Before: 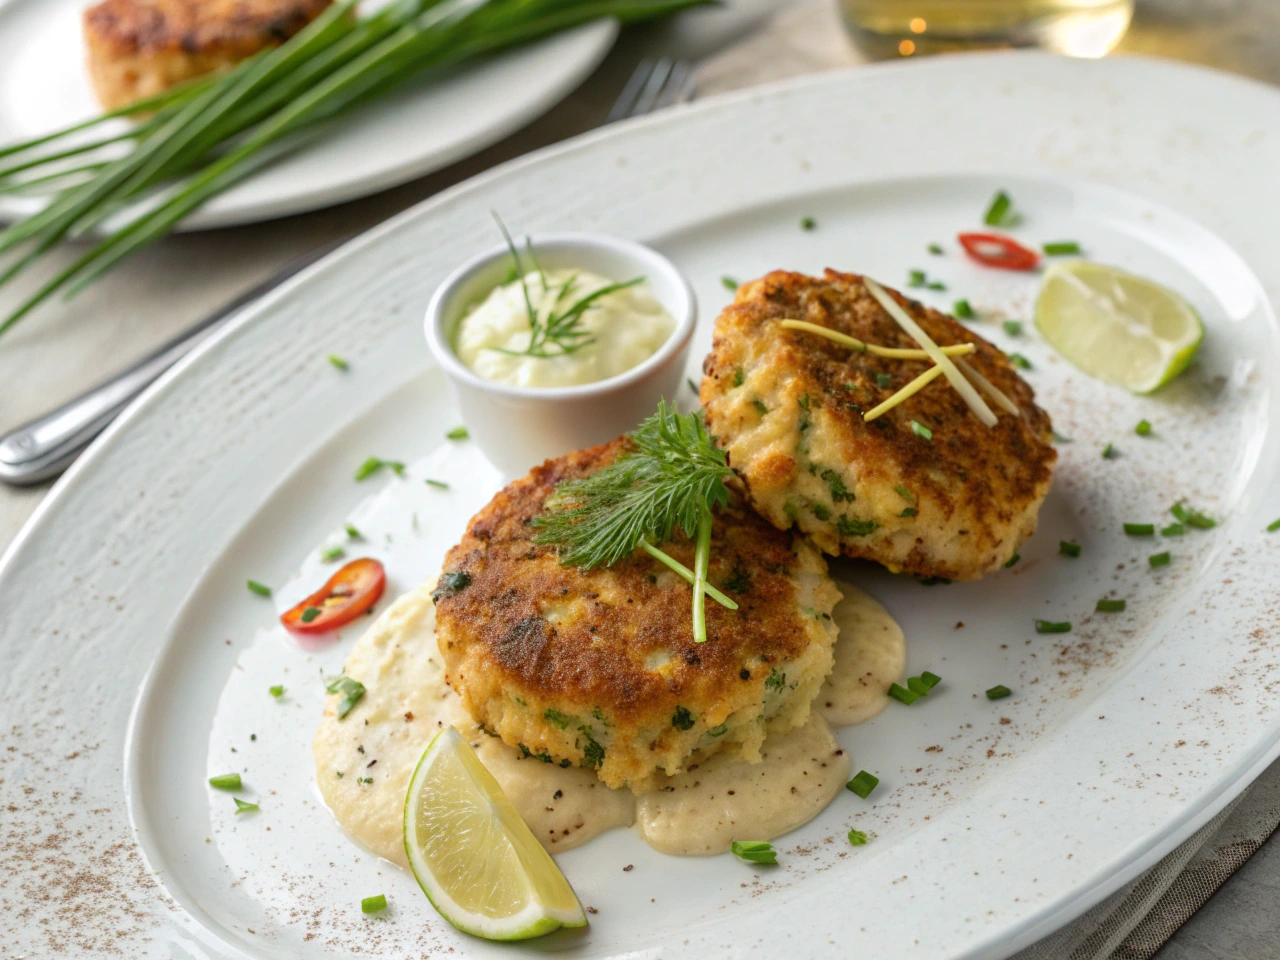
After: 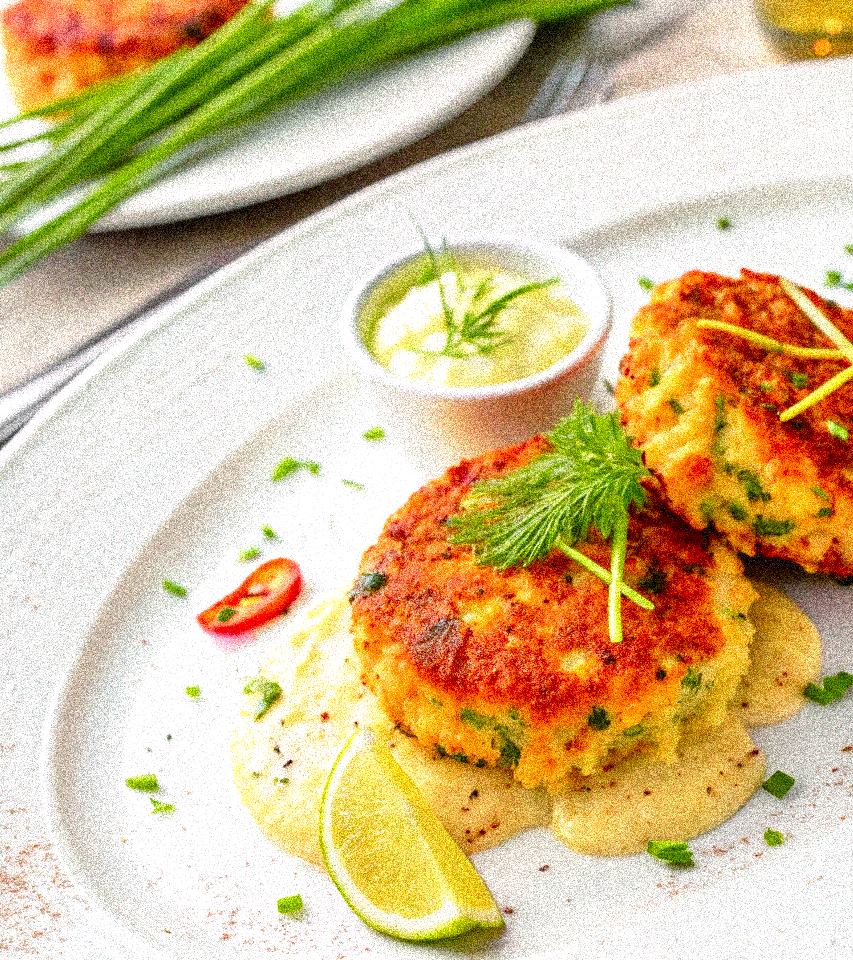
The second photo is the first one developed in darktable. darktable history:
grain: coarseness 3.75 ISO, strength 100%, mid-tones bias 0%
exposure: exposure 0.574 EV, compensate highlight preservation false
tone curve: curves: ch0 [(0, 0) (0.106, 0.026) (0.275, 0.155) (0.392, 0.314) (0.513, 0.481) (0.657, 0.667) (1, 1)]; ch1 [(0, 0) (0.5, 0.511) (0.536, 0.579) (0.587, 0.69) (1, 1)]; ch2 [(0, 0) (0.5, 0.5) (0.55, 0.552) (0.625, 0.699) (1, 1)], color space Lab, independent channels, preserve colors none
tone equalizer: -7 EV 0.15 EV, -6 EV 0.6 EV, -5 EV 1.15 EV, -4 EV 1.33 EV, -3 EV 1.15 EV, -2 EV 0.6 EV, -1 EV 0.15 EV, mask exposure compensation -0.5 EV
crop and rotate: left 6.617%, right 26.717%
